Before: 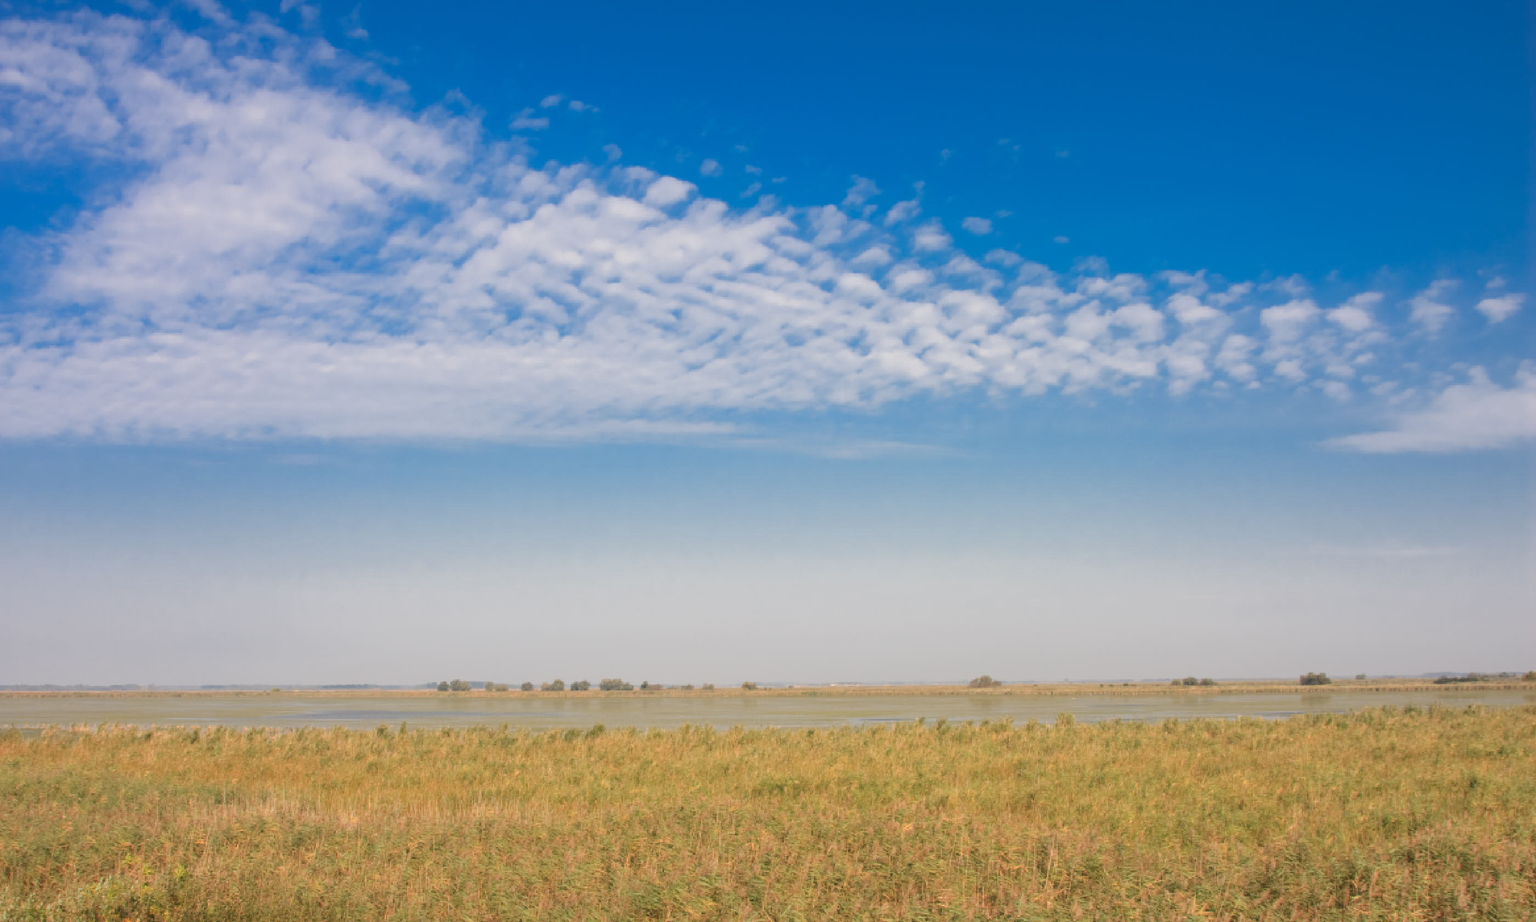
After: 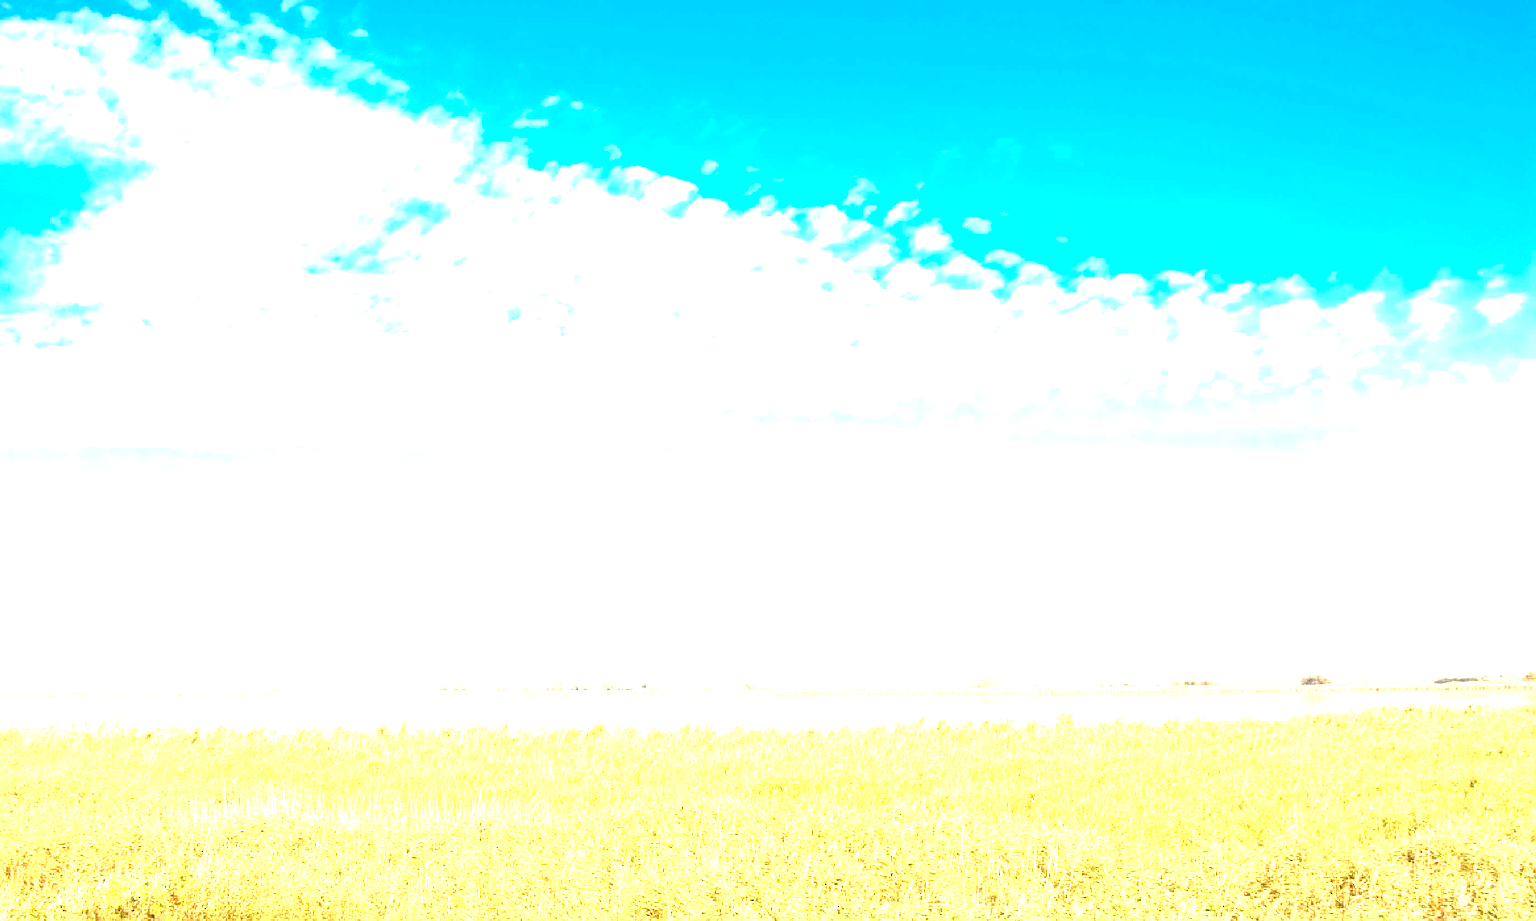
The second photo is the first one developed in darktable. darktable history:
levels: levels [0, 0.352, 0.703]
sharpen: on, module defaults
exposure: black level correction 0.009, exposure 1.416 EV, compensate highlight preservation false
